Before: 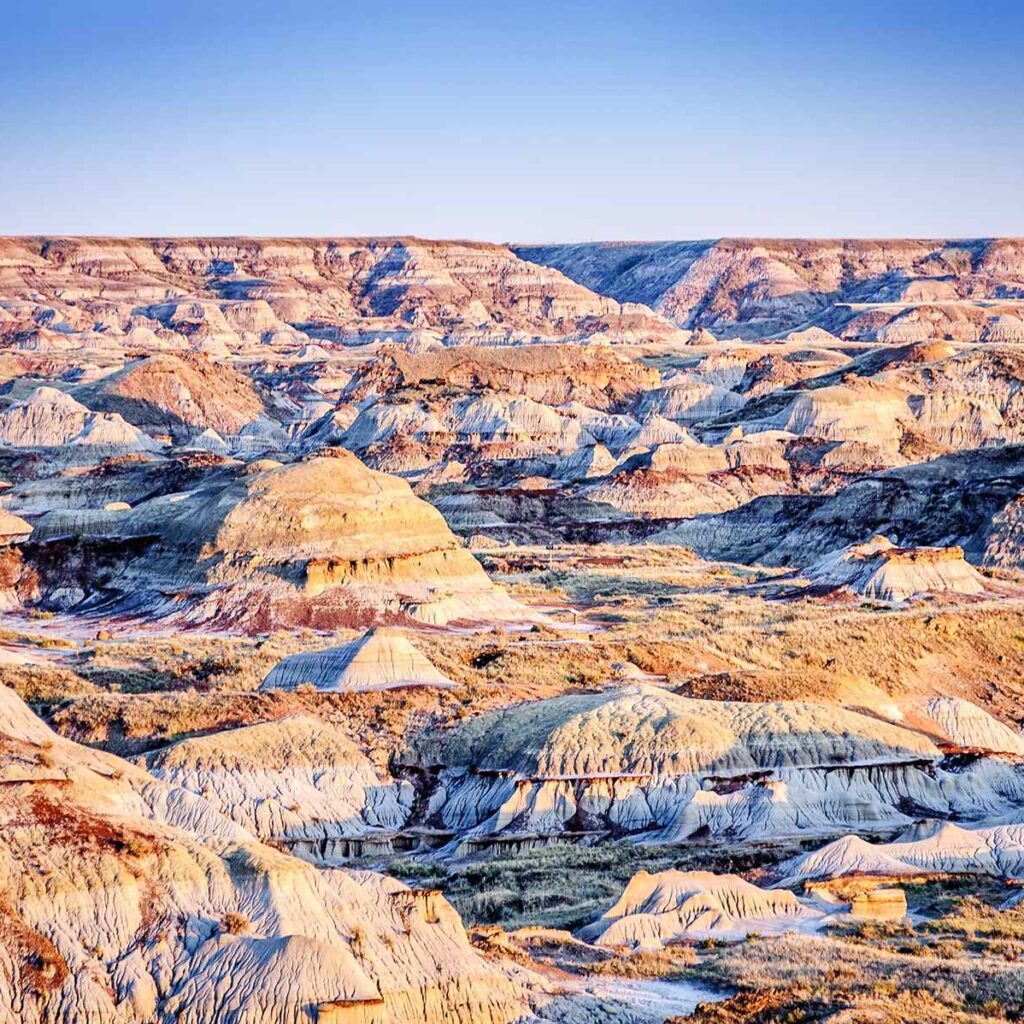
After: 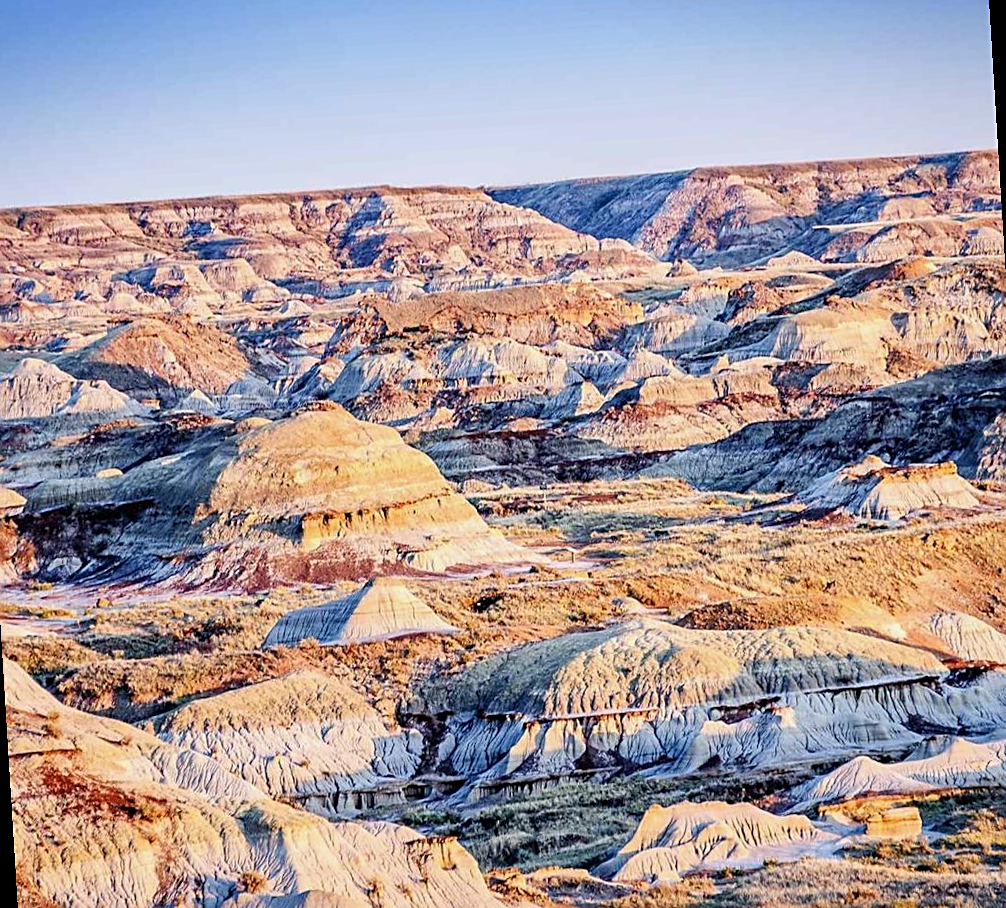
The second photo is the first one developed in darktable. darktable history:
sharpen: on, module defaults
exposure: exposure -0.116 EV, compensate exposure bias true, compensate highlight preservation false
rotate and perspective: rotation -3.52°, crop left 0.036, crop right 0.964, crop top 0.081, crop bottom 0.919
